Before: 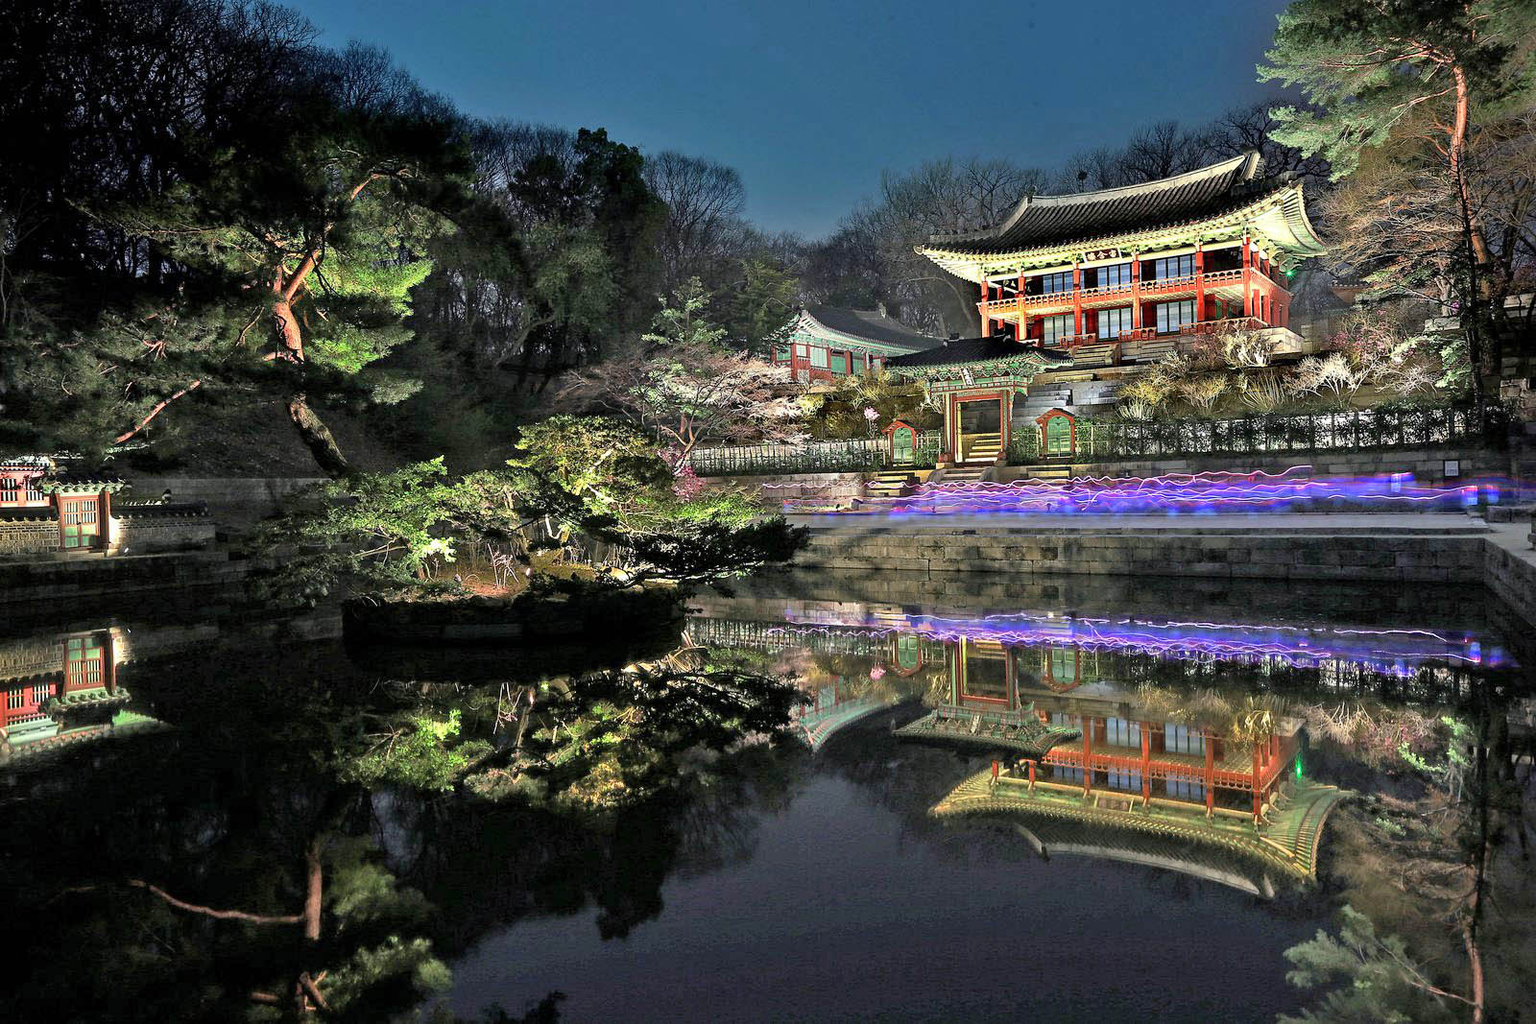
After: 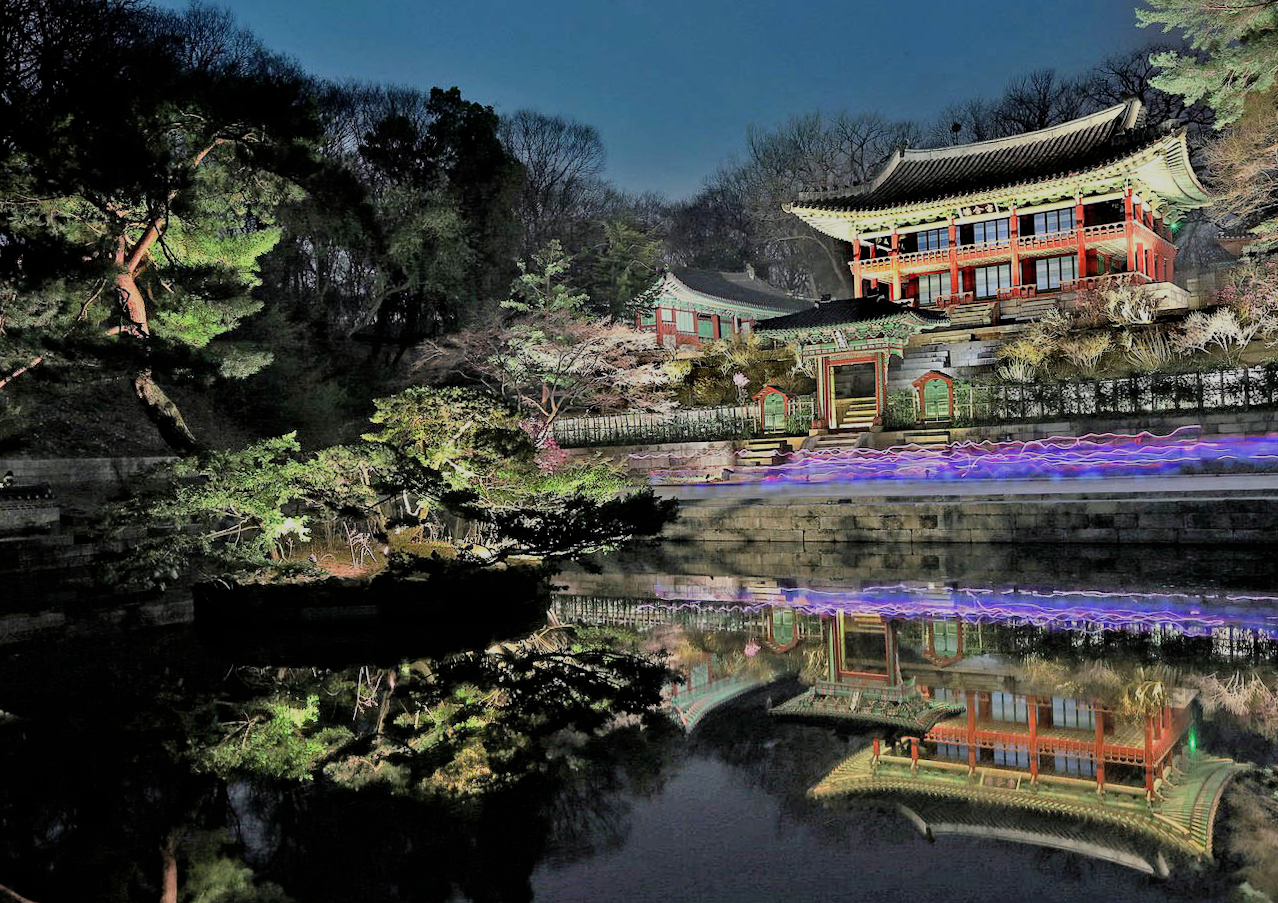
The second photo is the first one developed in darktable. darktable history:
rotate and perspective: rotation -1°, crop left 0.011, crop right 0.989, crop top 0.025, crop bottom 0.975
crop: left 9.929%, top 3.475%, right 9.188%, bottom 9.529%
filmic rgb: black relative exposure -7.65 EV, white relative exposure 4.56 EV, hardness 3.61
